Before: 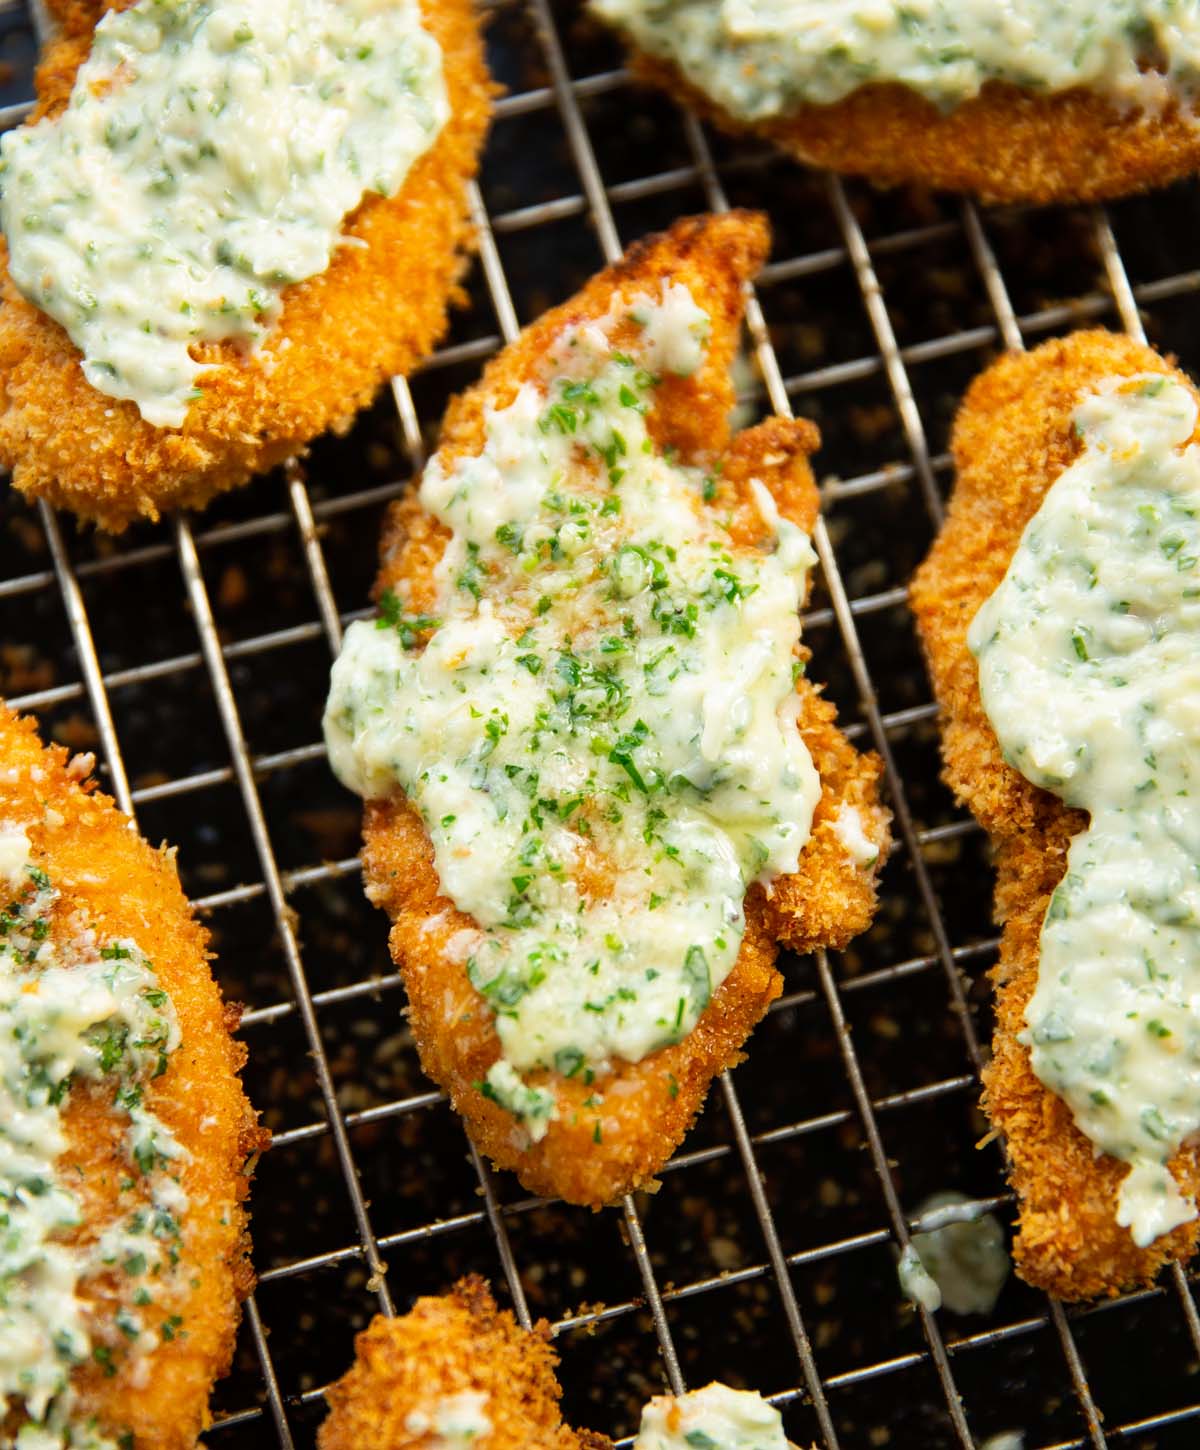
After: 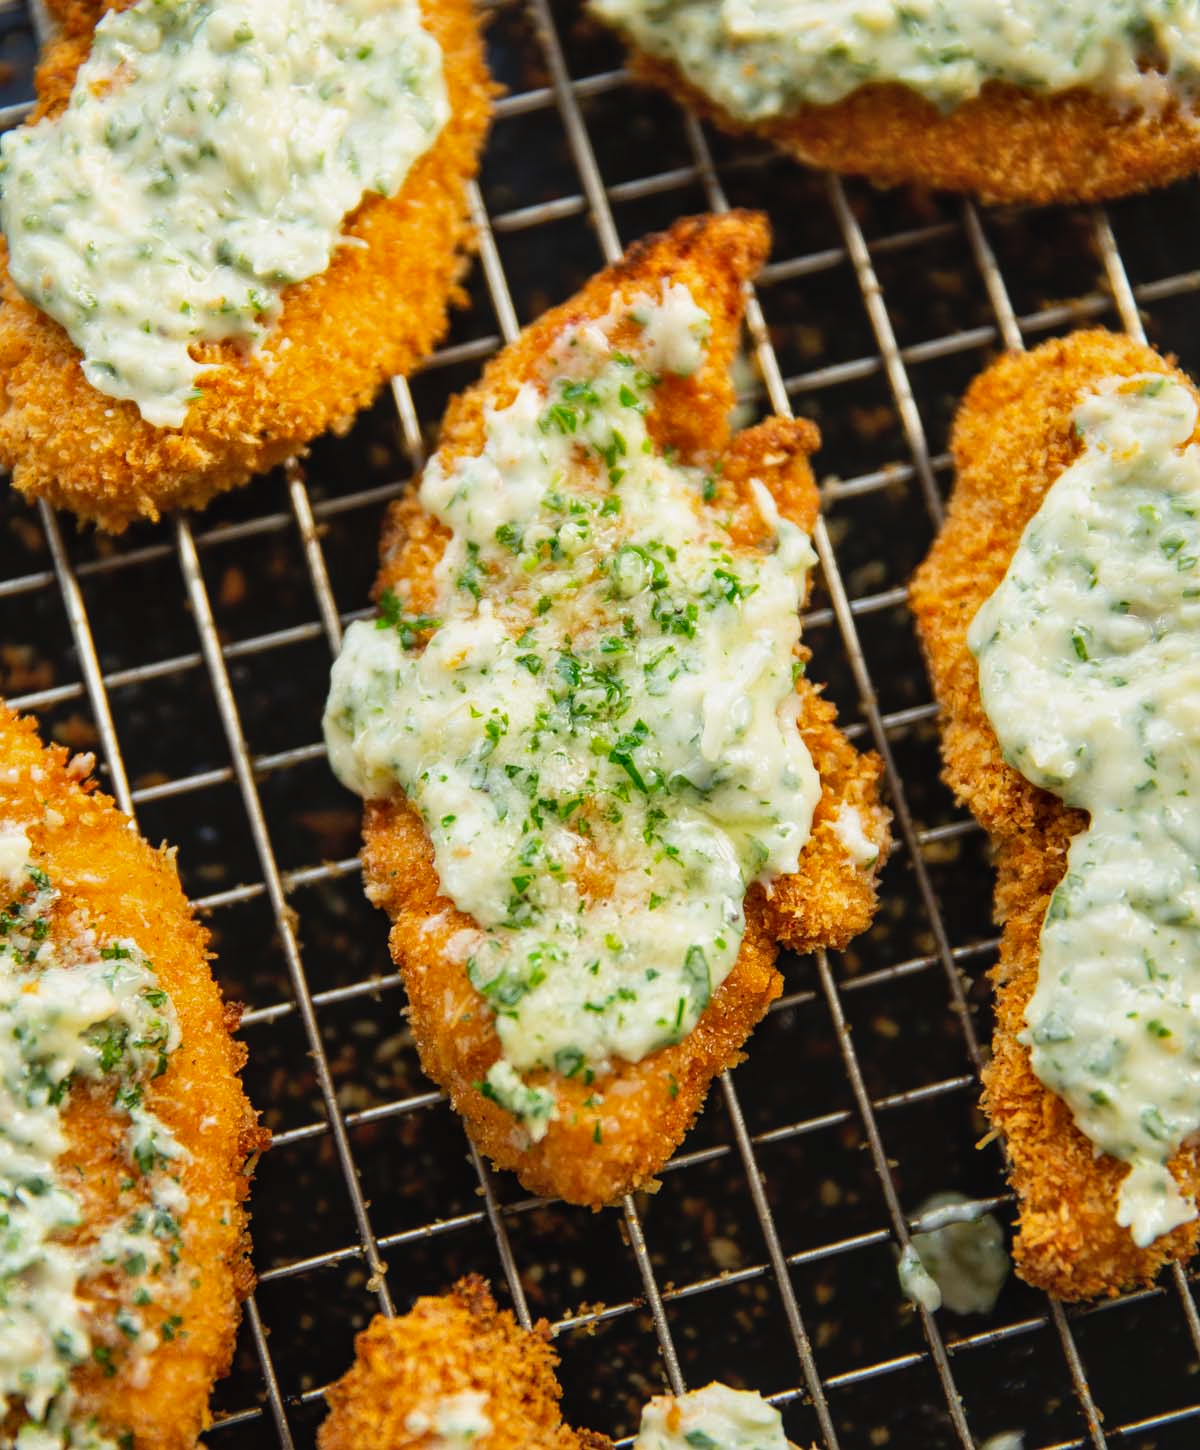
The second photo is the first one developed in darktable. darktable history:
exposure: black level correction 0.001, compensate highlight preservation false
local contrast: detail 110%
